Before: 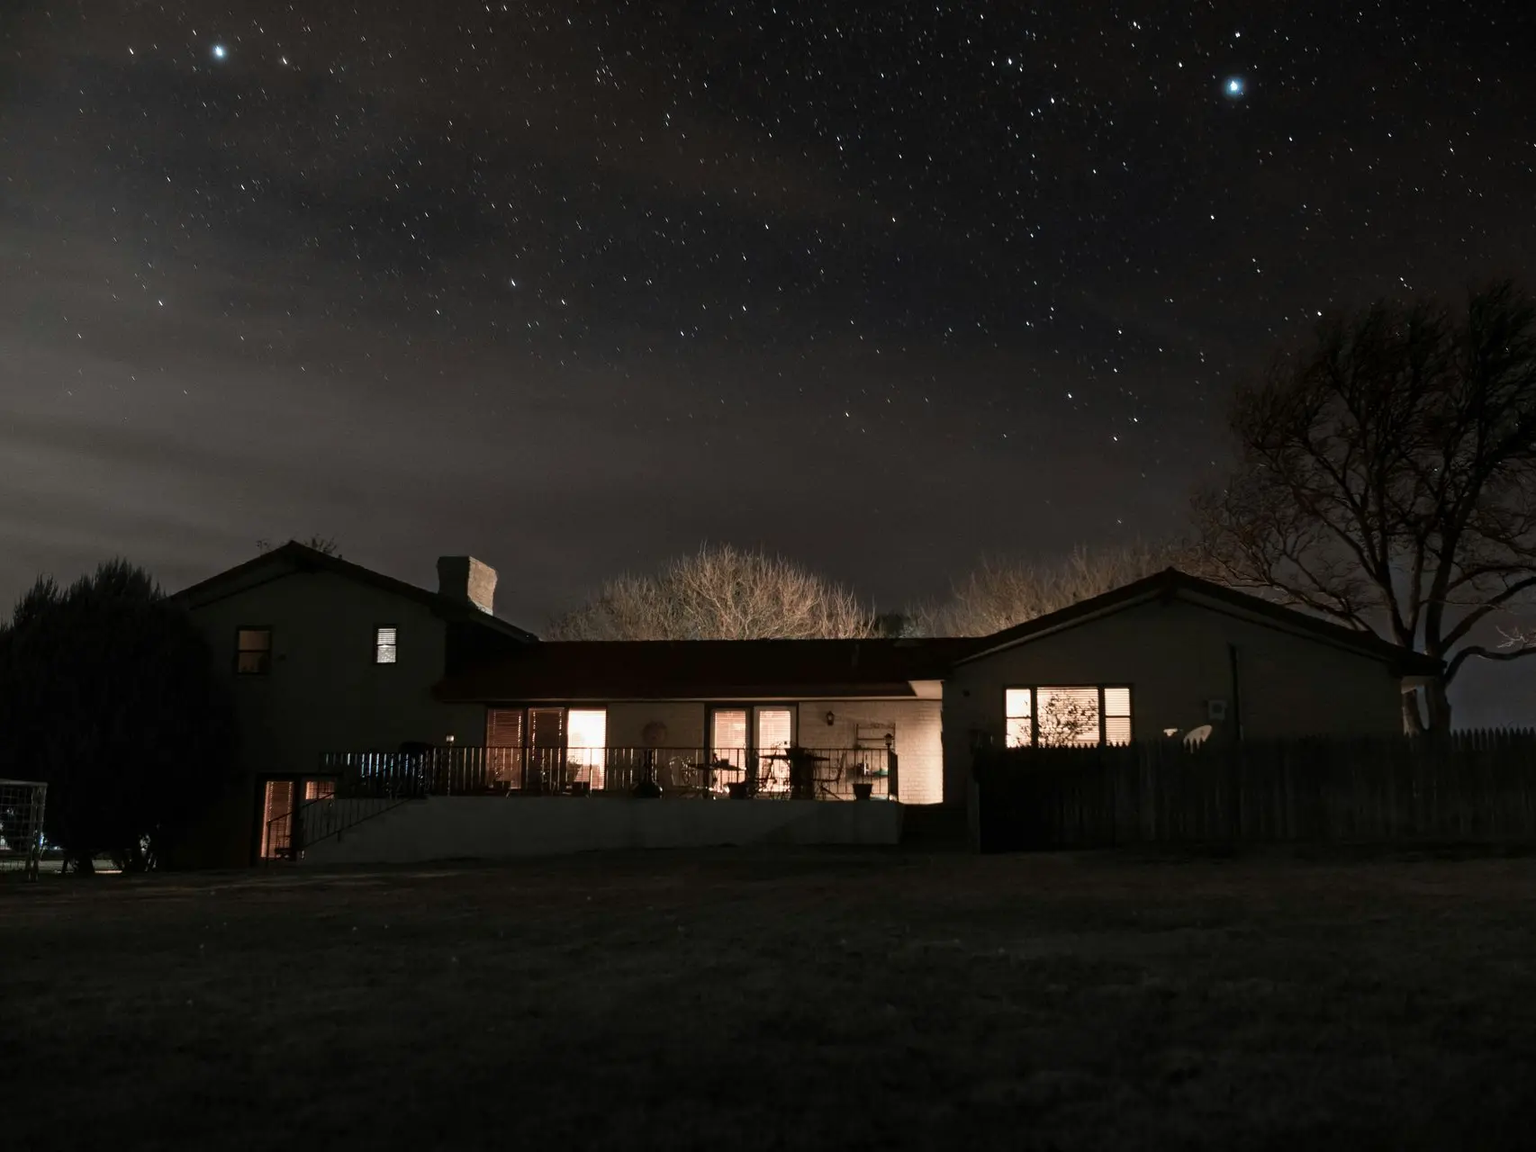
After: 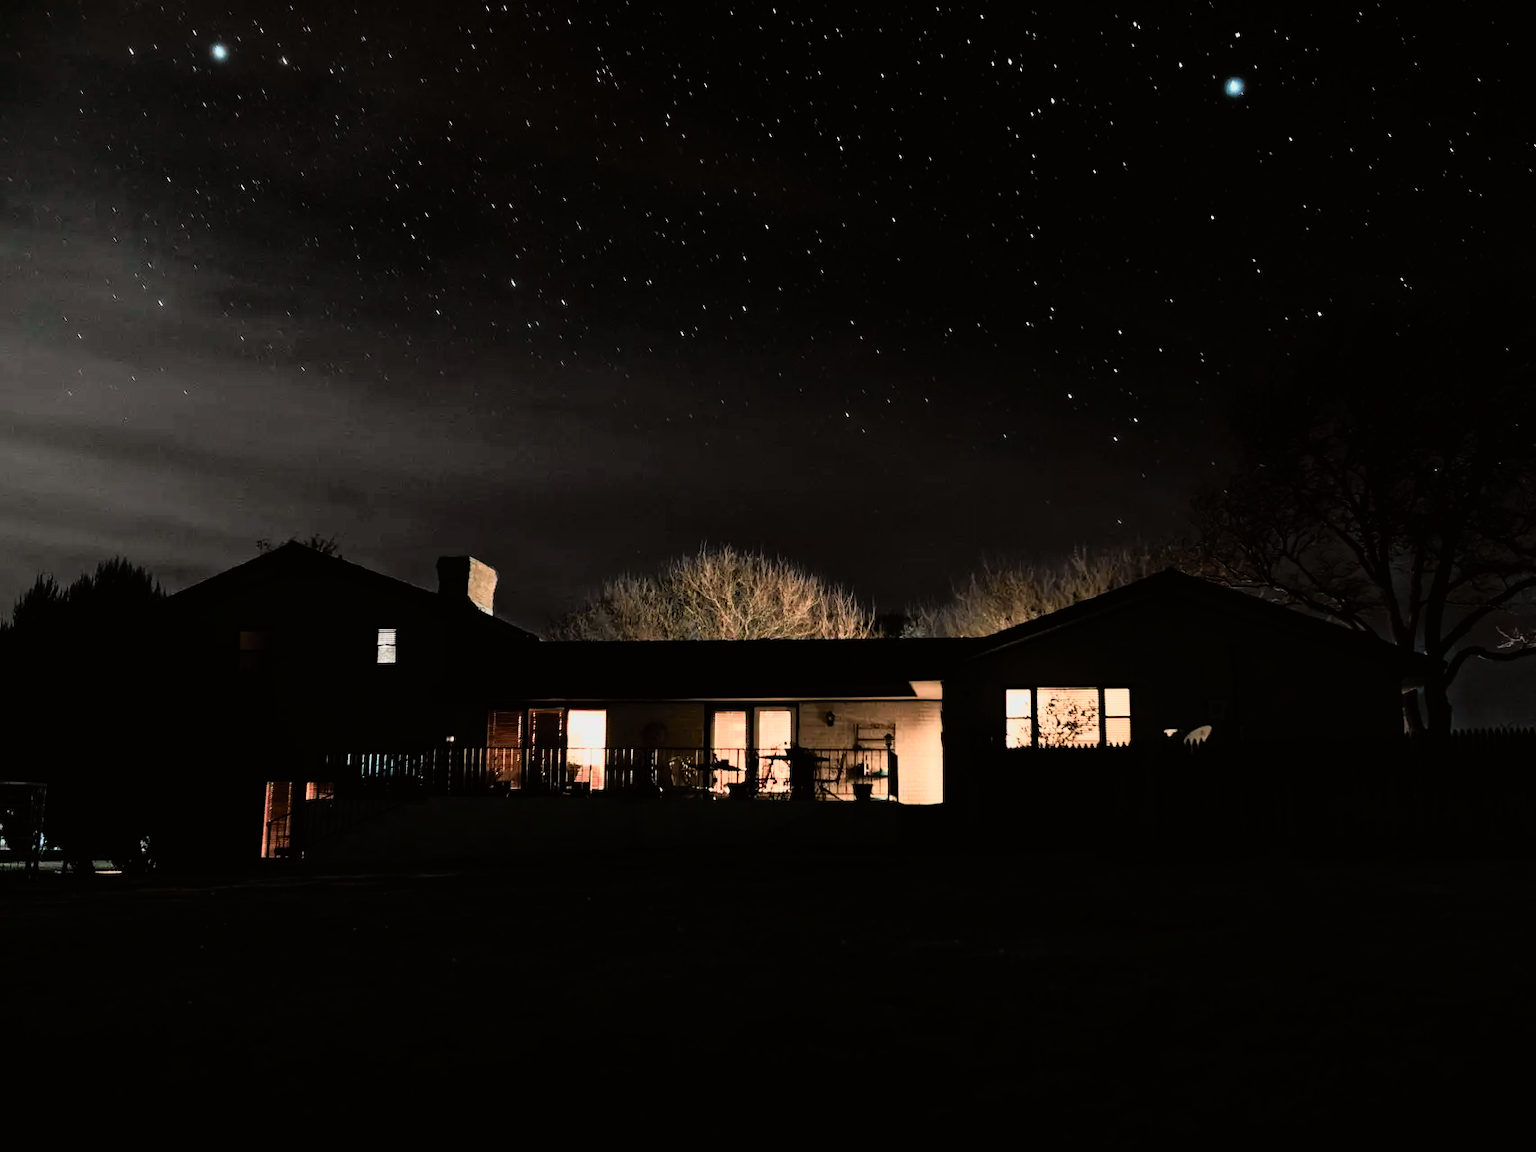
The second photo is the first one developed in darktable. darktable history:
tone curve: curves: ch0 [(0, 0.005) (0.103, 0.097) (0.18, 0.22) (0.4, 0.485) (0.5, 0.612) (0.668, 0.787) (0.823, 0.894) (1, 0.971)]; ch1 [(0, 0) (0.172, 0.123) (0.324, 0.253) (0.396, 0.388) (0.478, 0.461) (0.499, 0.498) (0.522, 0.528) (0.609, 0.686) (0.704, 0.818) (1, 1)]; ch2 [(0, 0) (0.411, 0.424) (0.496, 0.501) (0.515, 0.514) (0.555, 0.585) (0.641, 0.69) (1, 1)], color space Lab, independent channels, preserve colors none
filmic rgb: hardness 4.17, contrast 1.364, color science v6 (2022)
